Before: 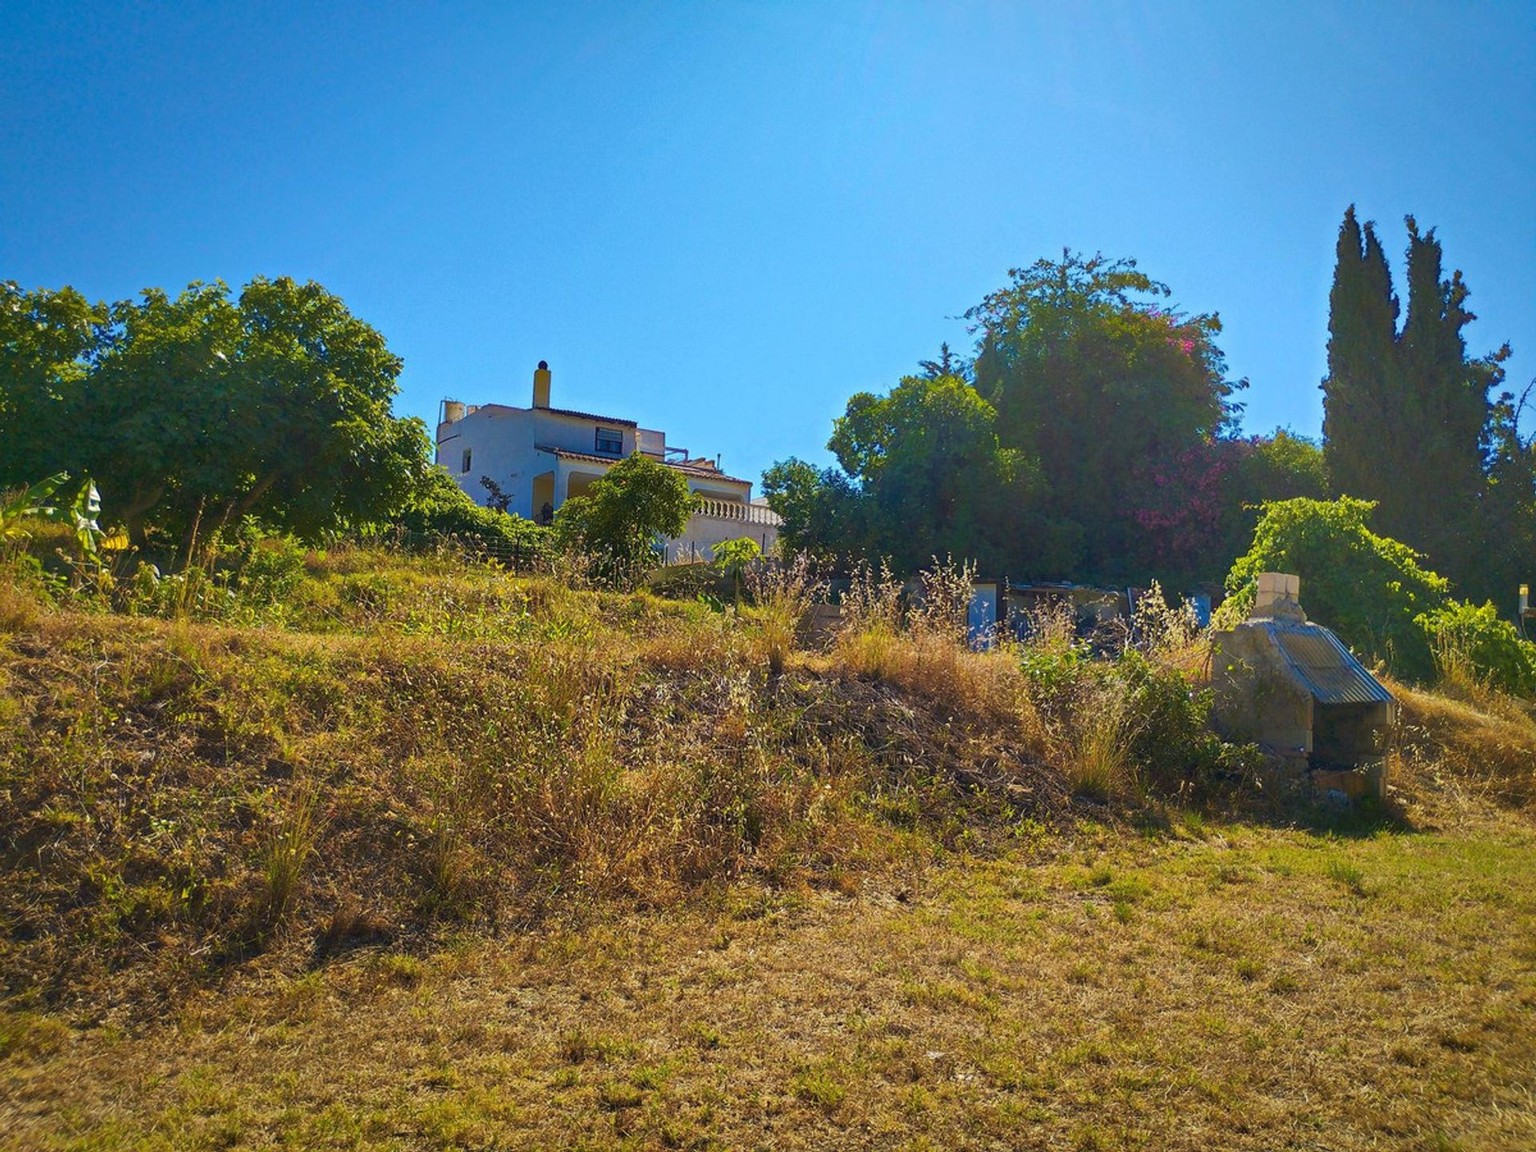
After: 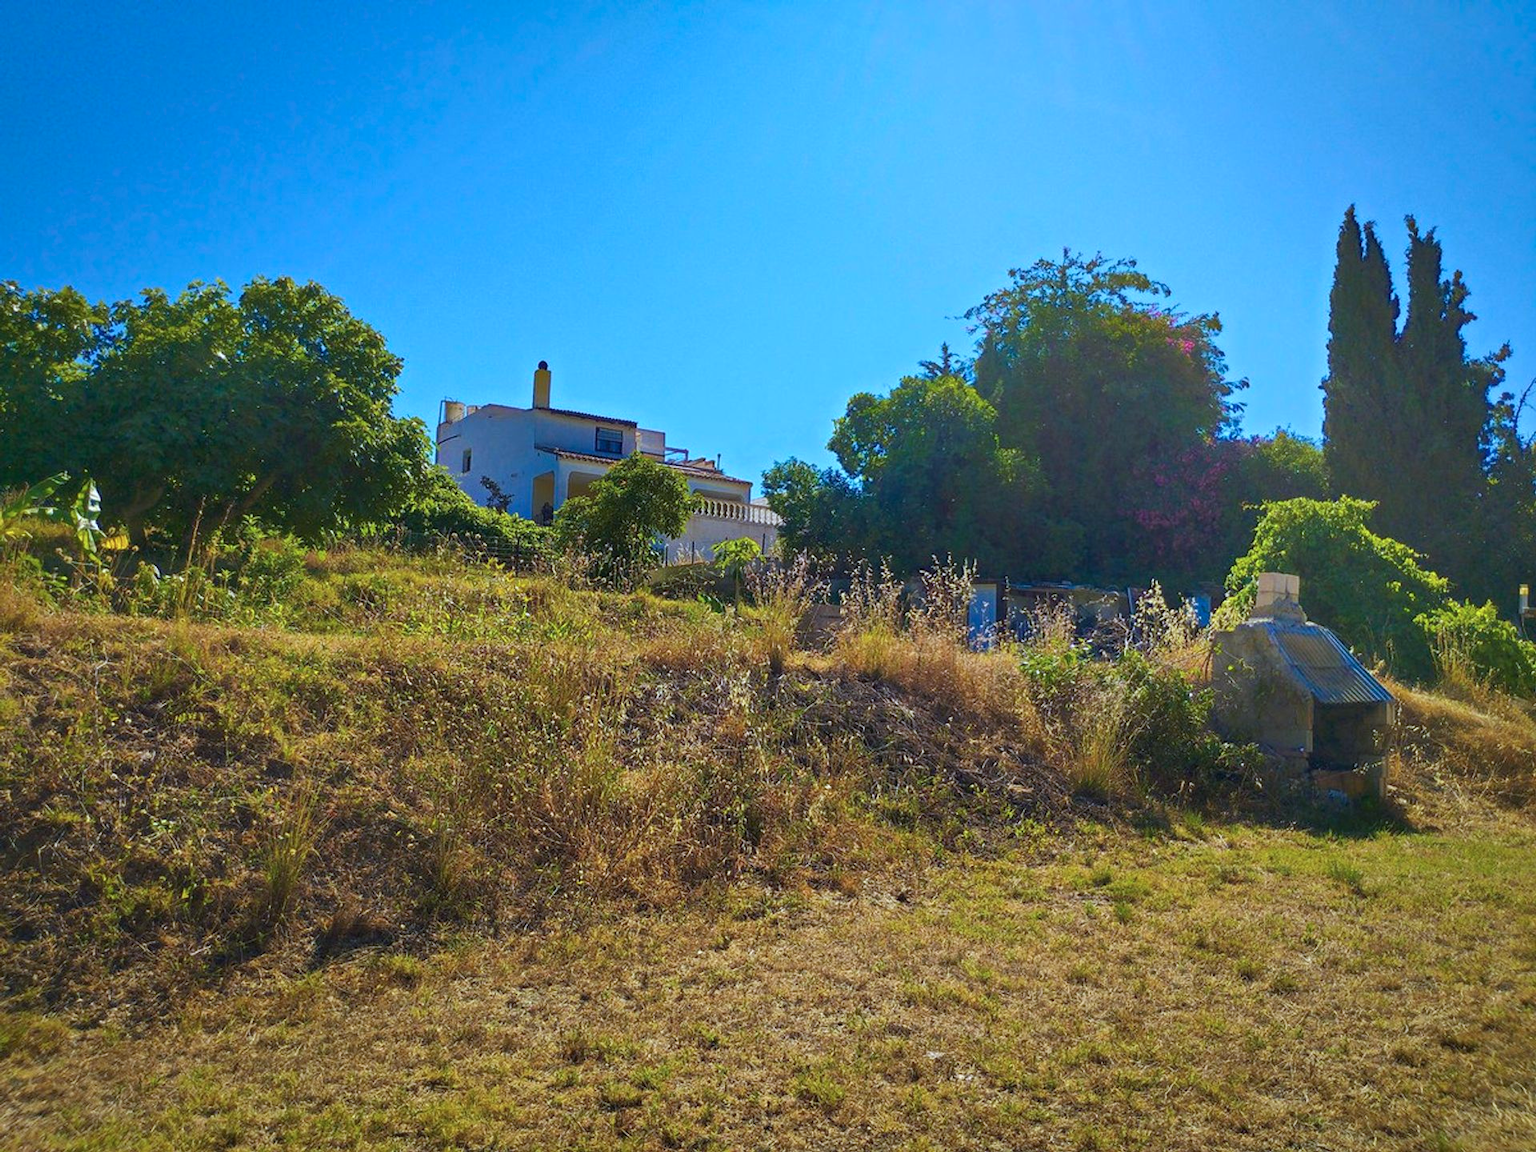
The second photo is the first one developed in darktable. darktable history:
color calibration: x 0.37, y 0.382, temperature 4313.46 K
